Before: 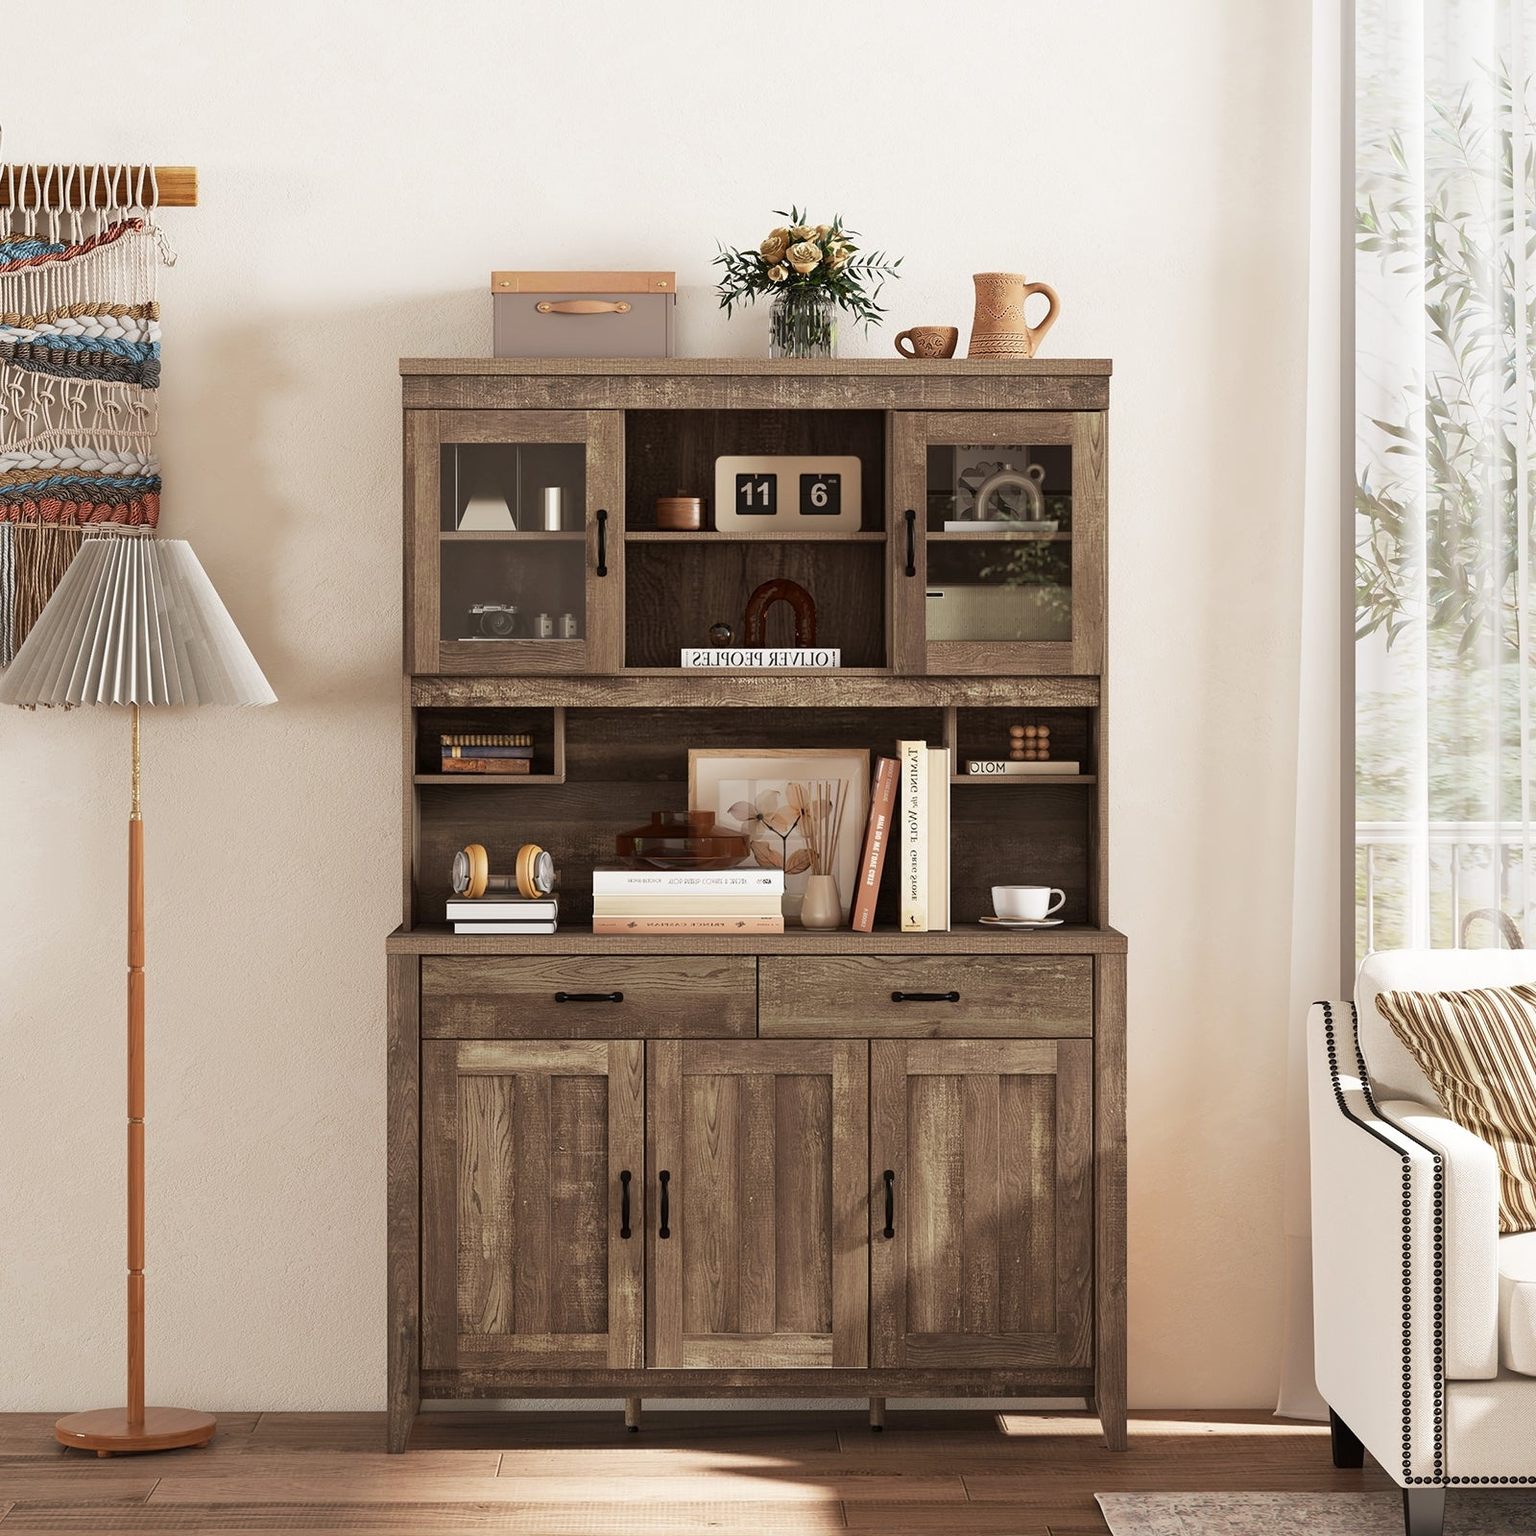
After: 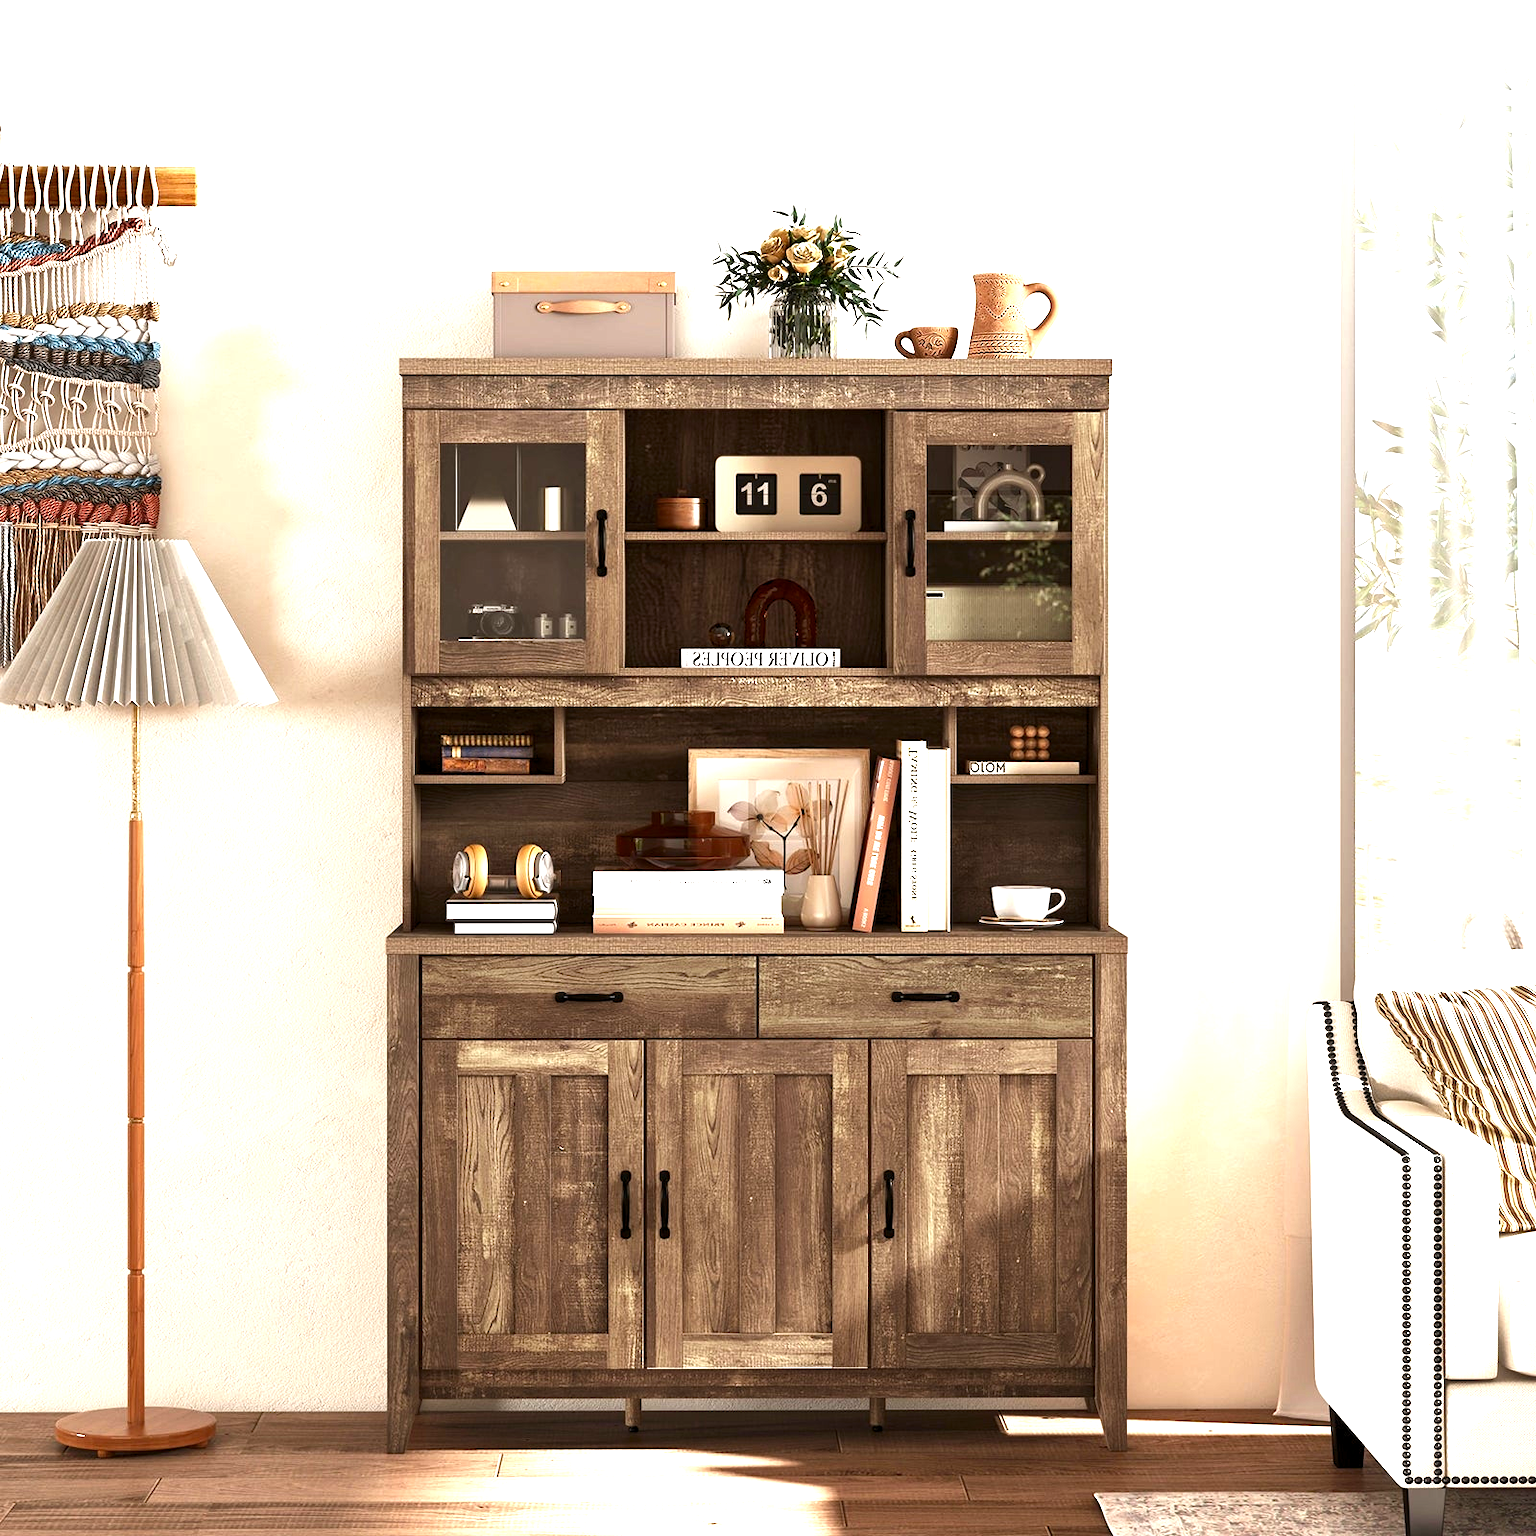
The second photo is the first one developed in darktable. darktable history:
exposure: black level correction 0, exposure 1.199 EV, compensate highlight preservation false
levels: levels [0.018, 0.493, 1]
contrast brightness saturation: brightness -0.22, saturation 0.084
